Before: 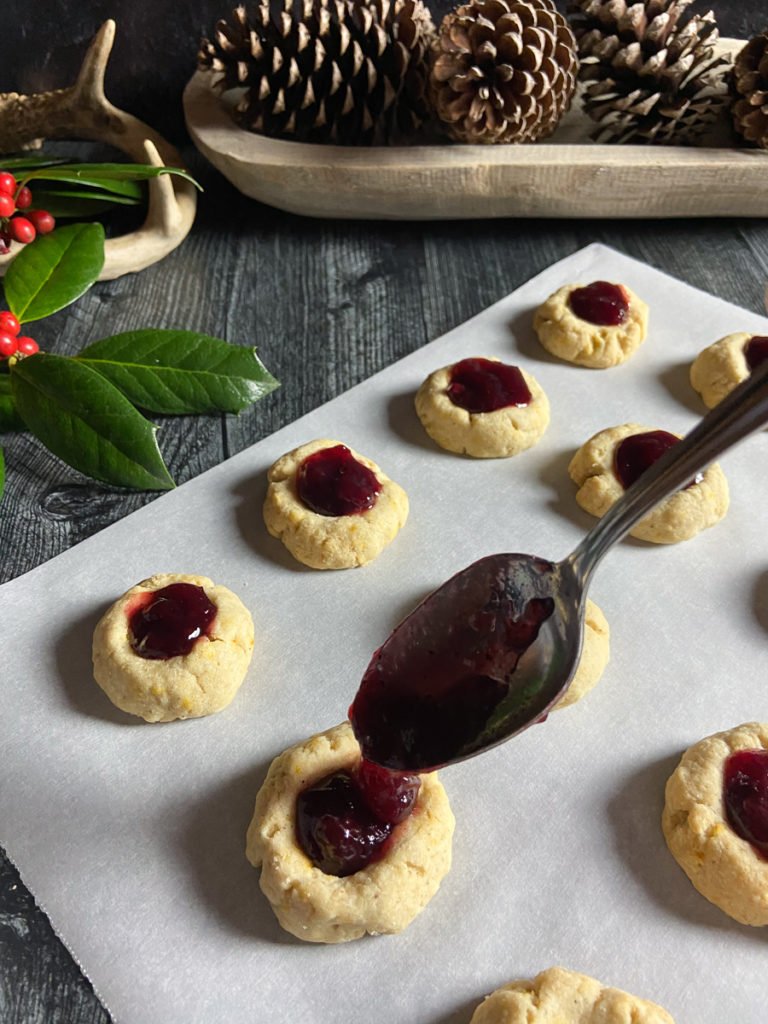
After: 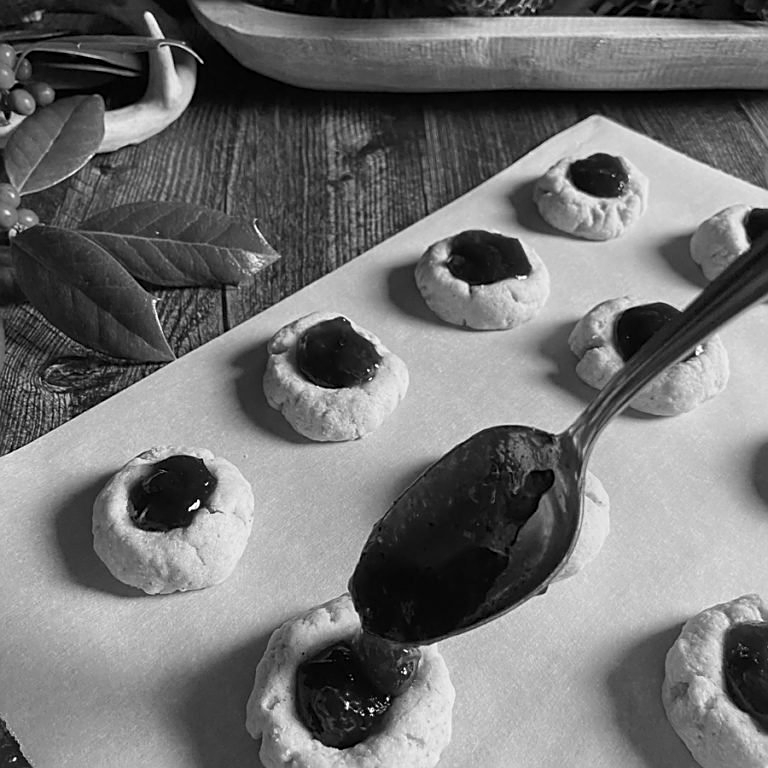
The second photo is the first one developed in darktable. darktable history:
sharpen: on, module defaults
levels: levels [0, 0.498, 1]
monochrome: a -92.57, b 58.91
crop and rotate: top 12.5%, bottom 12.5%
